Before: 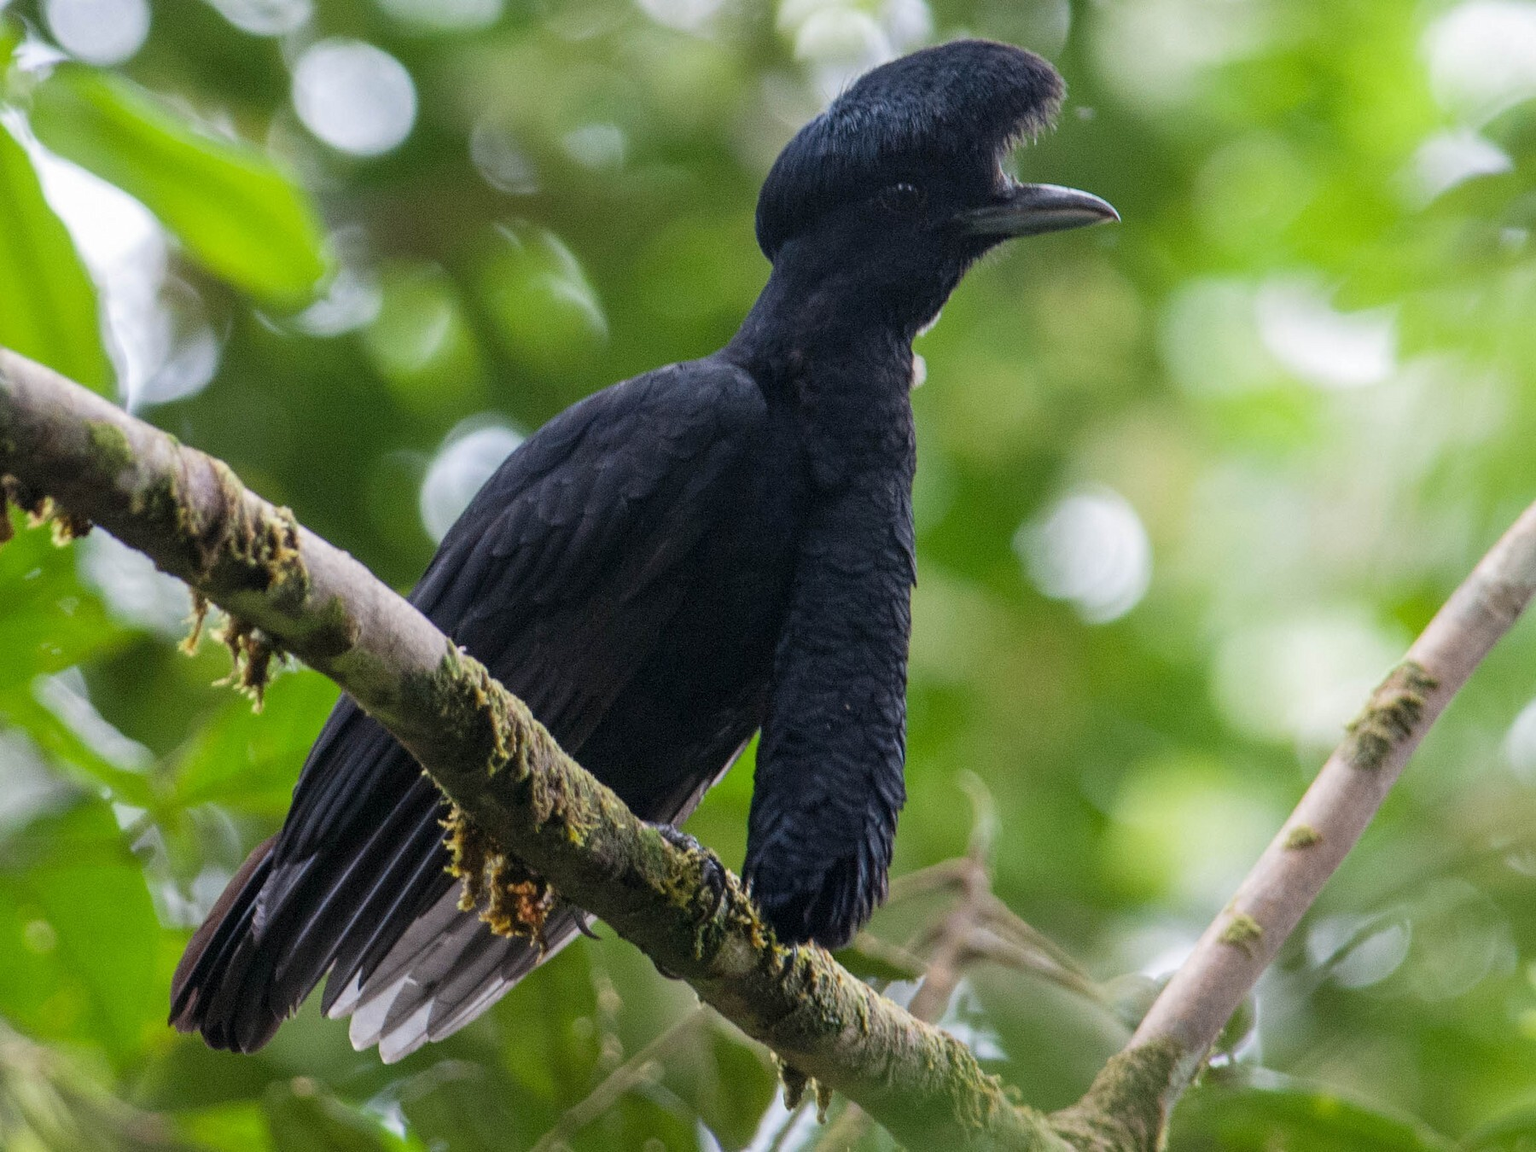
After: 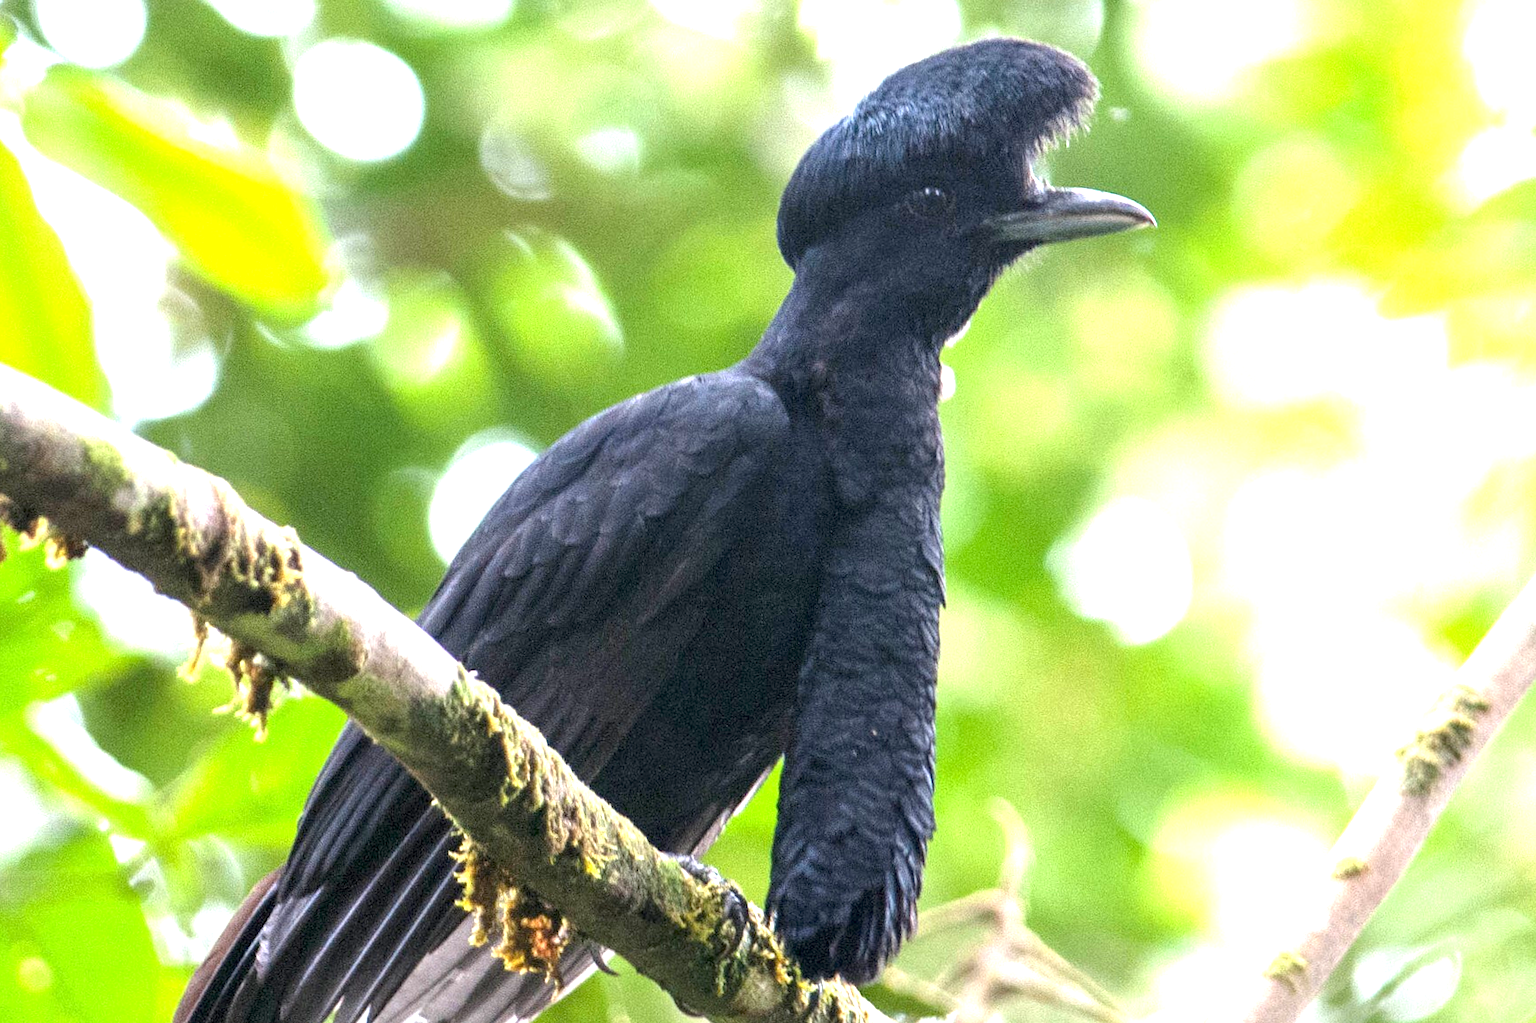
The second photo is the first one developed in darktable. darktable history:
exposure: black level correction 0.001, exposure 1.822 EV, compensate exposure bias true, compensate highlight preservation false
crop and rotate: angle 0.2°, left 0.275%, right 3.127%, bottom 14.18%
